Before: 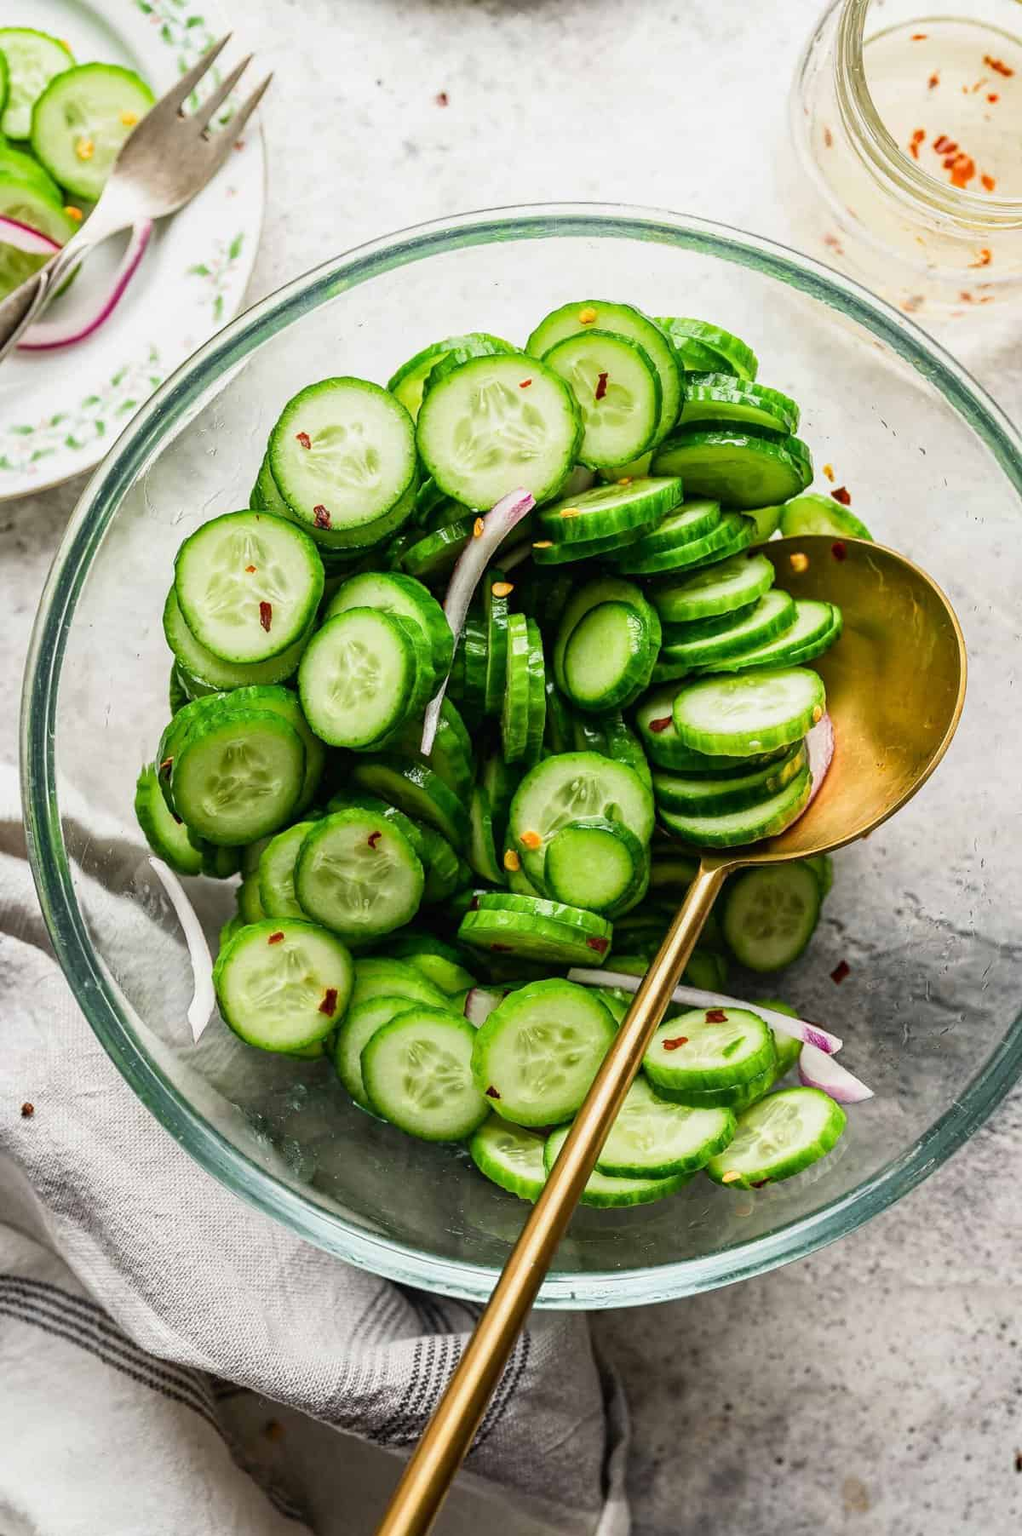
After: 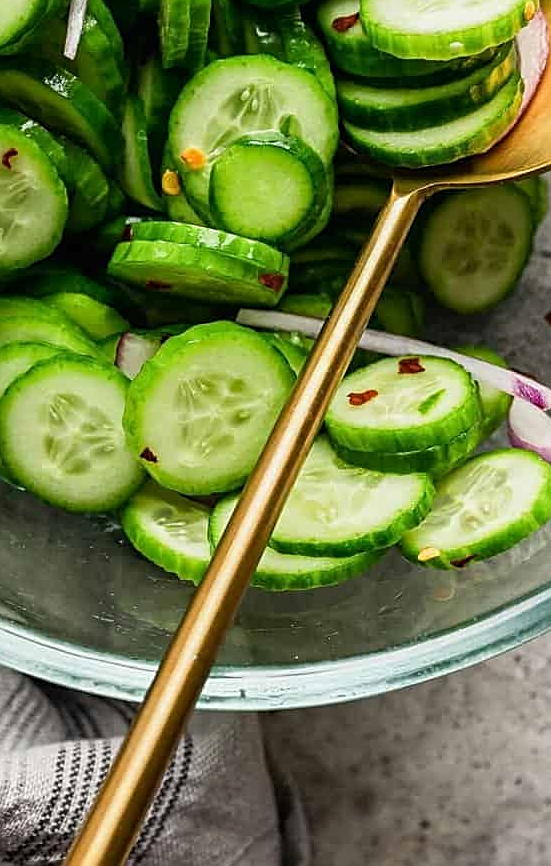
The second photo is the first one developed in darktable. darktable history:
crop: left 35.894%, top 45.944%, right 18.142%, bottom 6.003%
sharpen: on, module defaults
exposure: black level correction 0.001, compensate highlight preservation false
